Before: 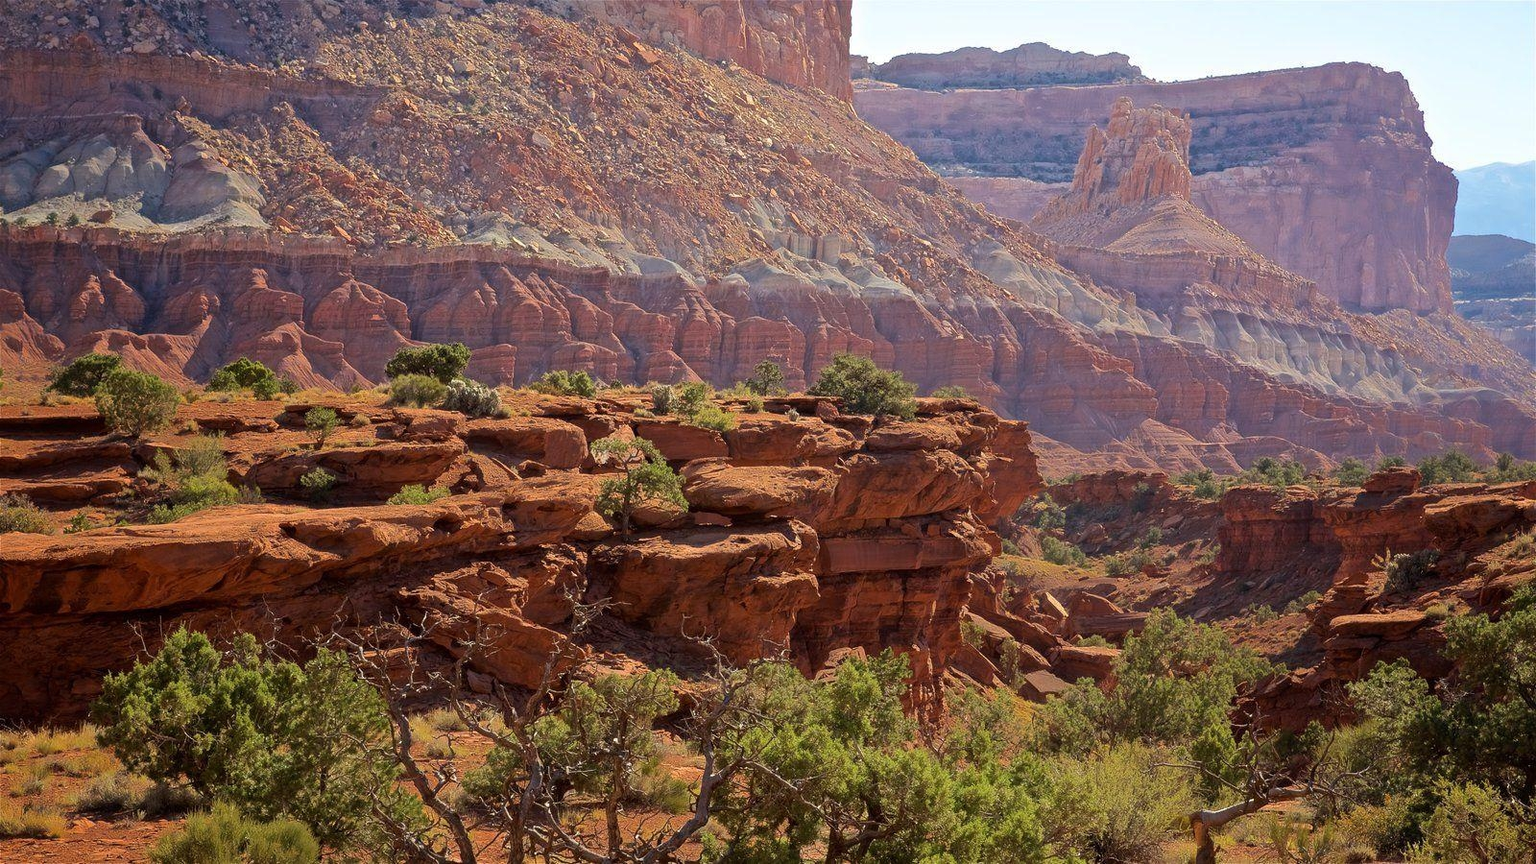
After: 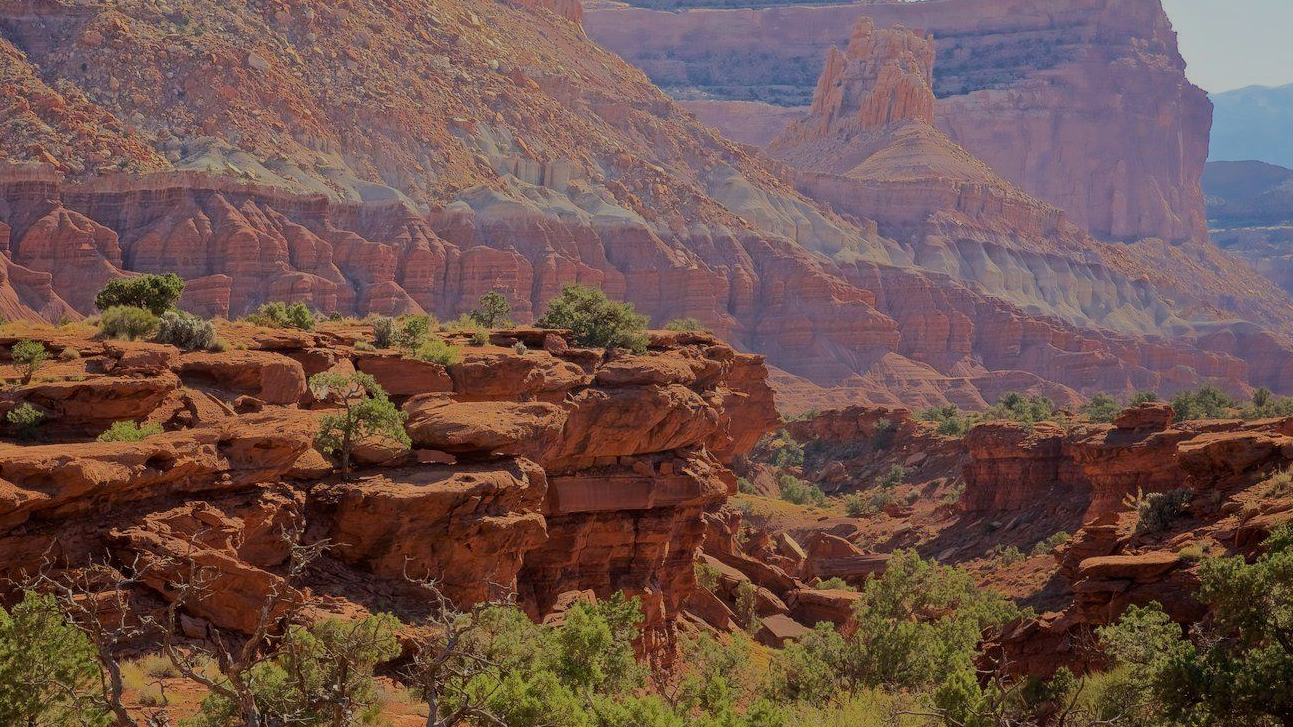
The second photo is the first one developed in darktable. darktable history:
tone equalizer: -8 EV -0.005 EV, -7 EV 0.025 EV, -6 EV -0.005 EV, -5 EV 0.005 EV, -4 EV -0.031 EV, -3 EV -0.236 EV, -2 EV -0.664 EV, -1 EV -0.982 EV, +0 EV -0.955 EV, edges refinement/feathering 500, mask exposure compensation -1.57 EV, preserve details no
crop: left 19.136%, top 9.415%, right 0%, bottom 9.729%
